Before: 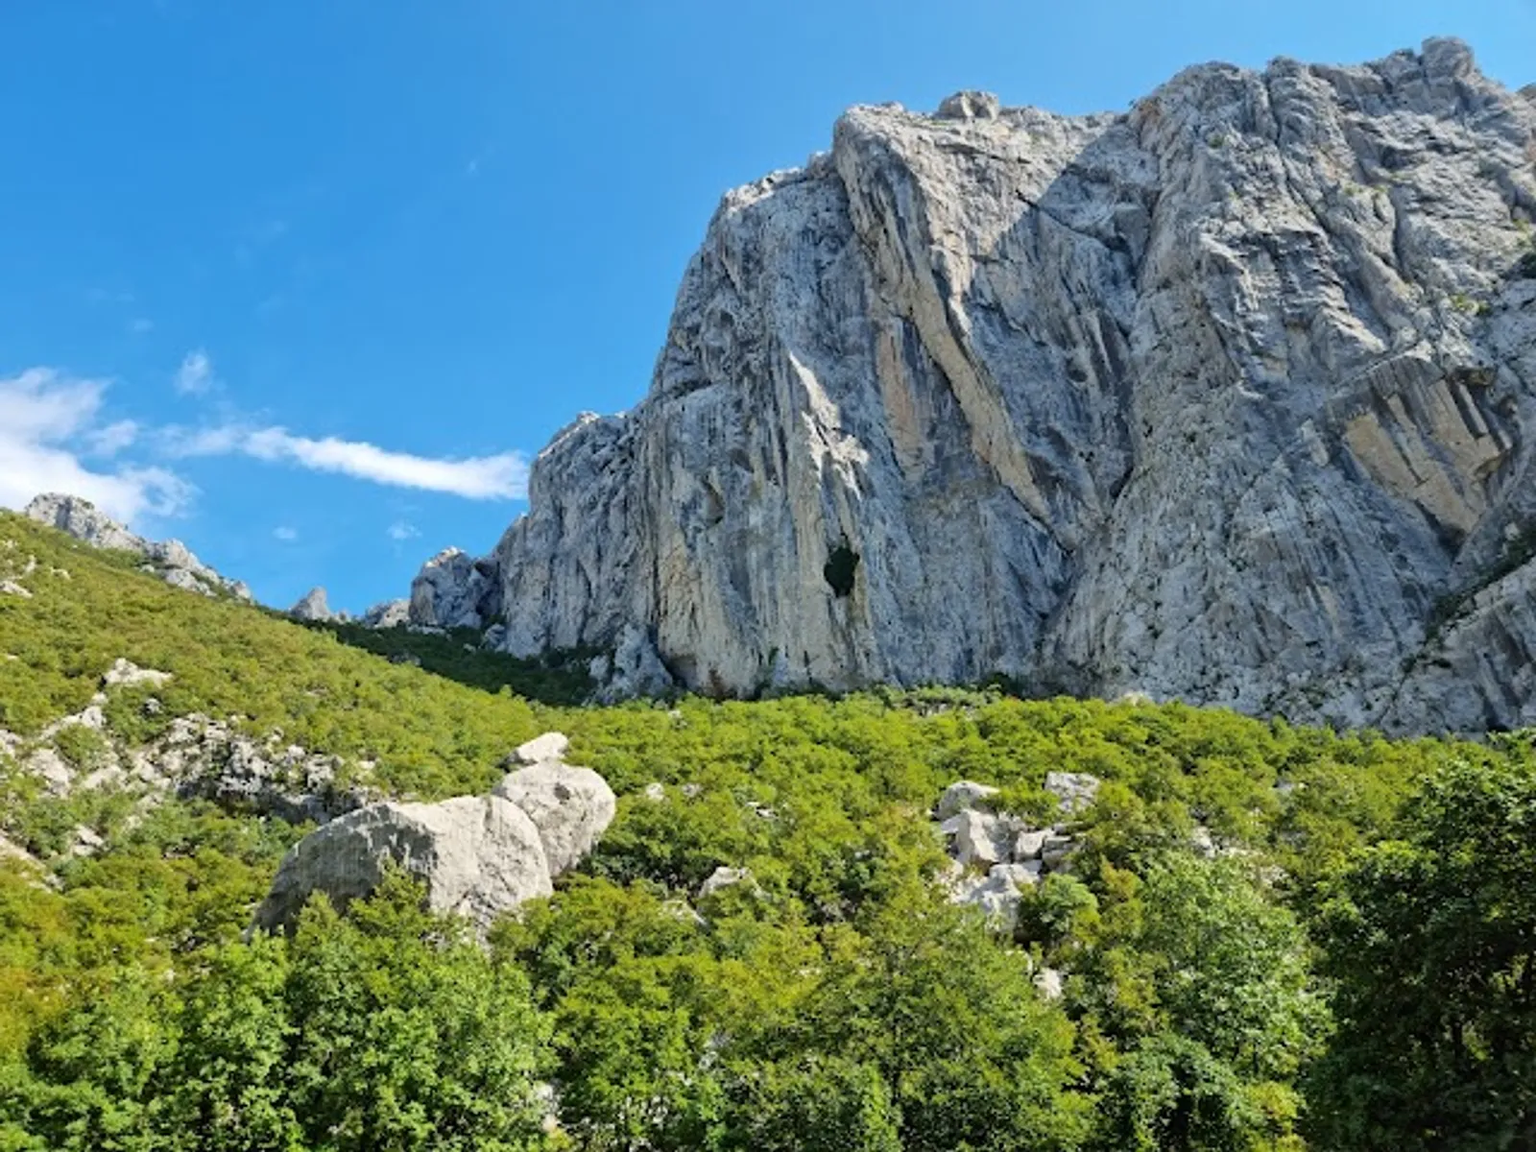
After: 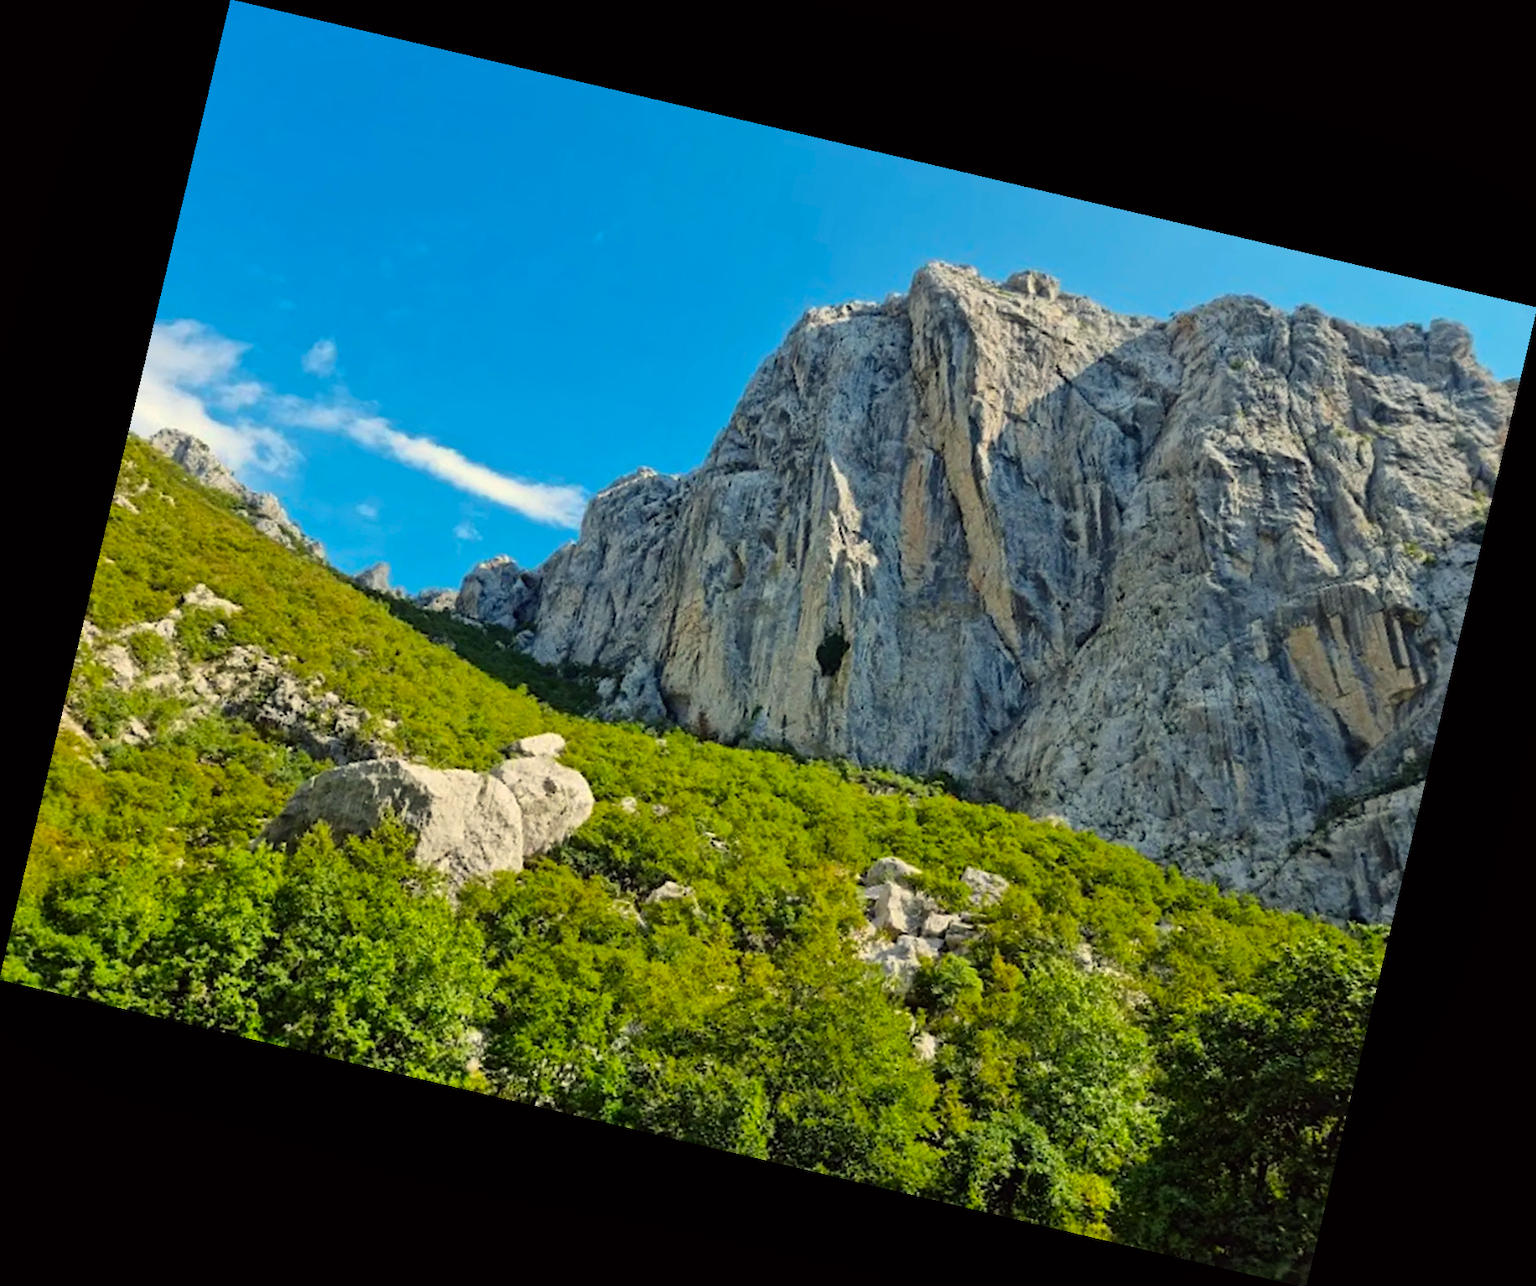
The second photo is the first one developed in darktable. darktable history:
rotate and perspective: rotation 13.27°, automatic cropping off
color balance: lift [1, 1.001, 0.999, 1.001], gamma [1, 1.004, 1.007, 0.993], gain [1, 0.991, 0.987, 1.013], contrast 7.5%, contrast fulcrum 10%, output saturation 115%
white balance: red 1.029, blue 0.92
shadows and highlights: radius 121.13, shadows 21.4, white point adjustment -9.72, highlights -14.39, soften with gaussian
